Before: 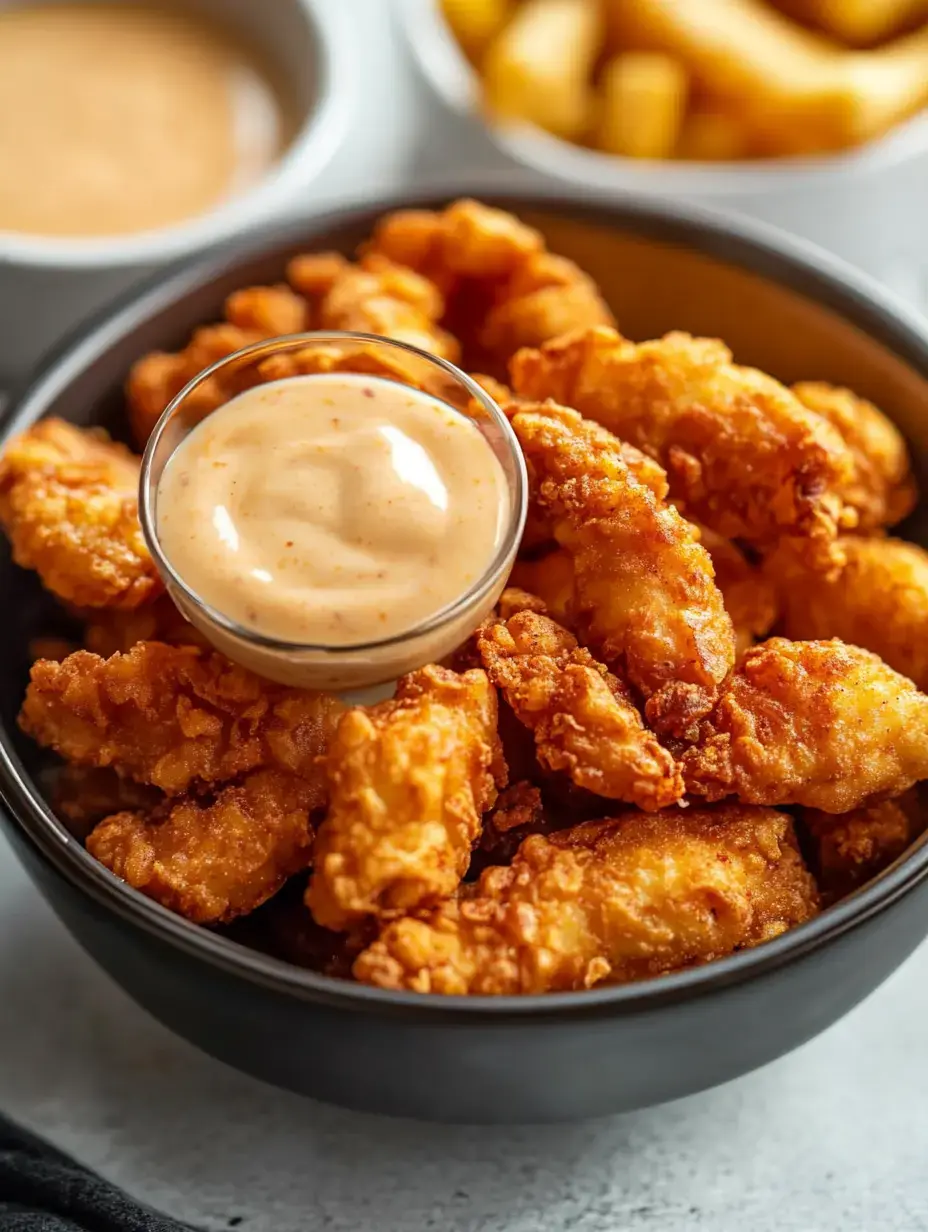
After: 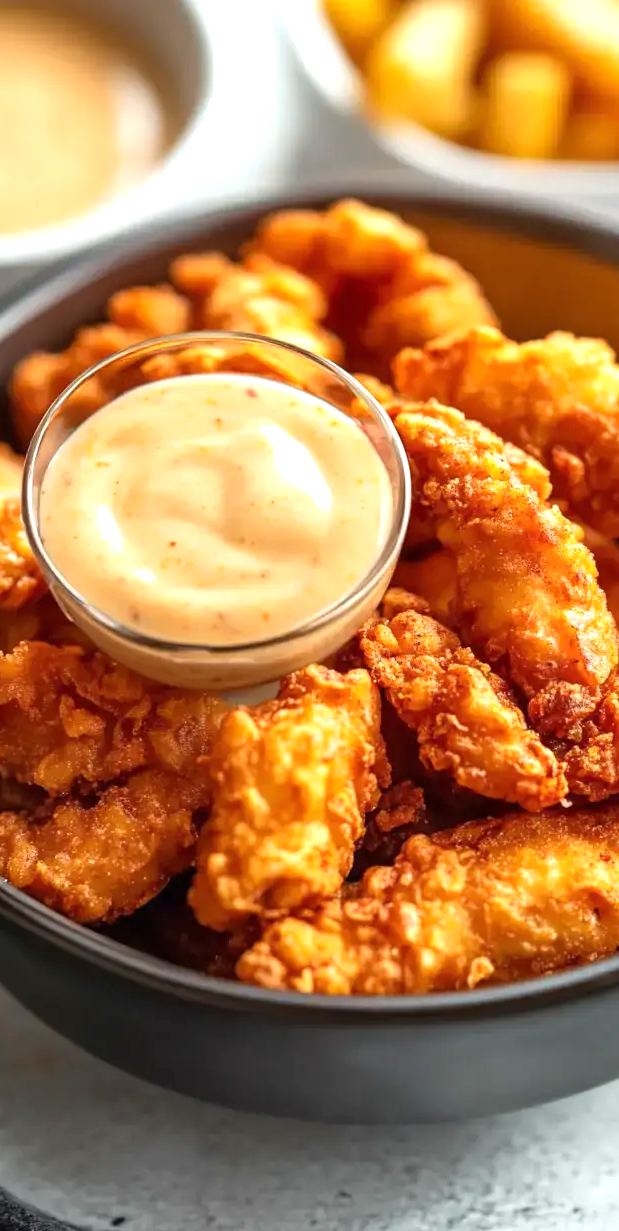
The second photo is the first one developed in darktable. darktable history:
exposure: black level correction 0, exposure 0.594 EV, compensate highlight preservation false
crop and rotate: left 12.706%, right 20.544%
